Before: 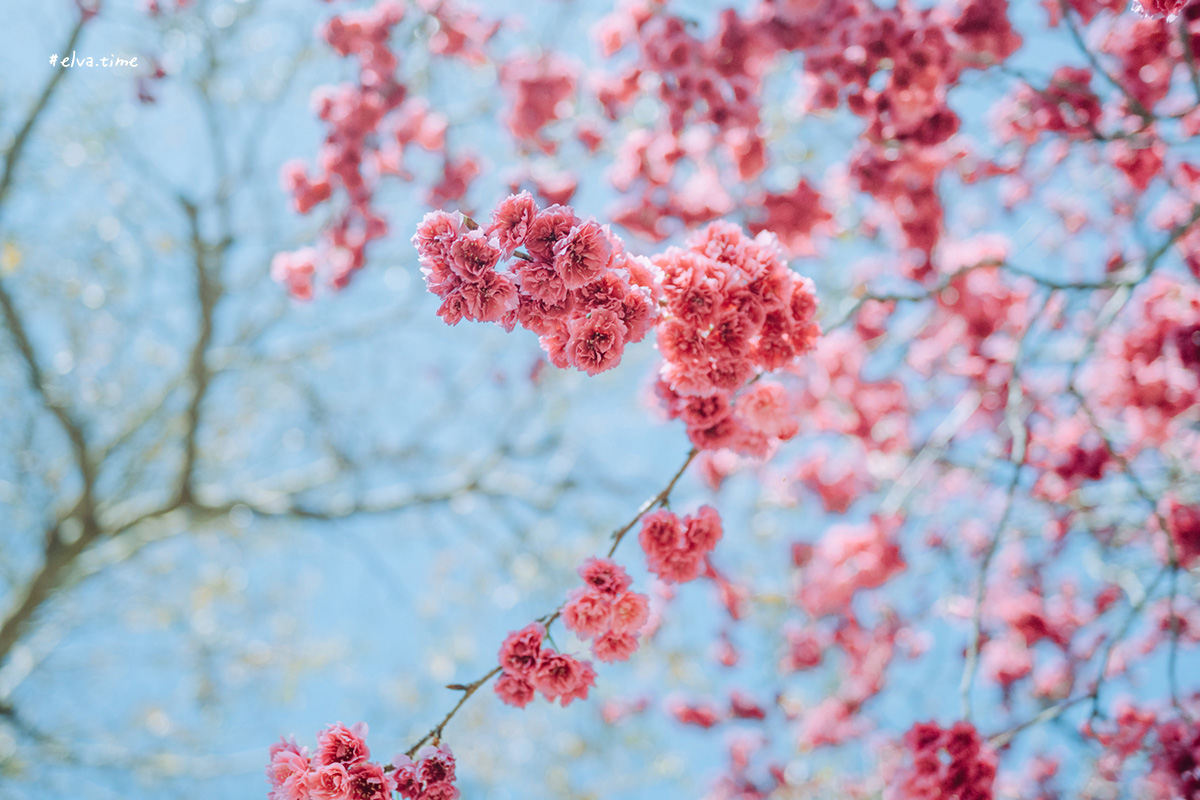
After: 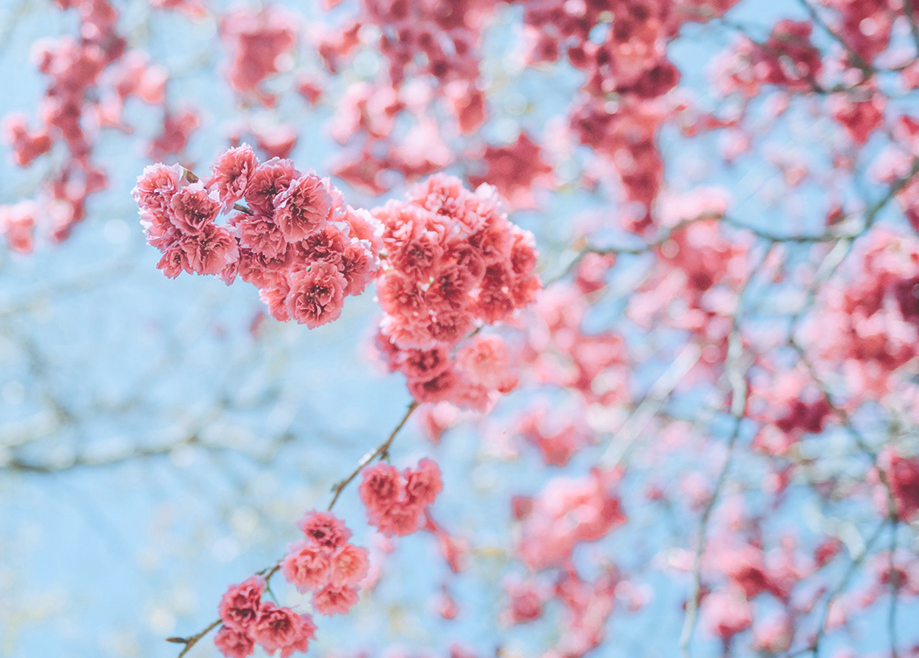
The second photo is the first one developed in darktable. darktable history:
exposure: black level correction -0.027, compensate highlight preservation false
crop: left 23.351%, top 5.914%, bottom 11.725%
shadows and highlights: shadows 0.501, highlights 38.39
